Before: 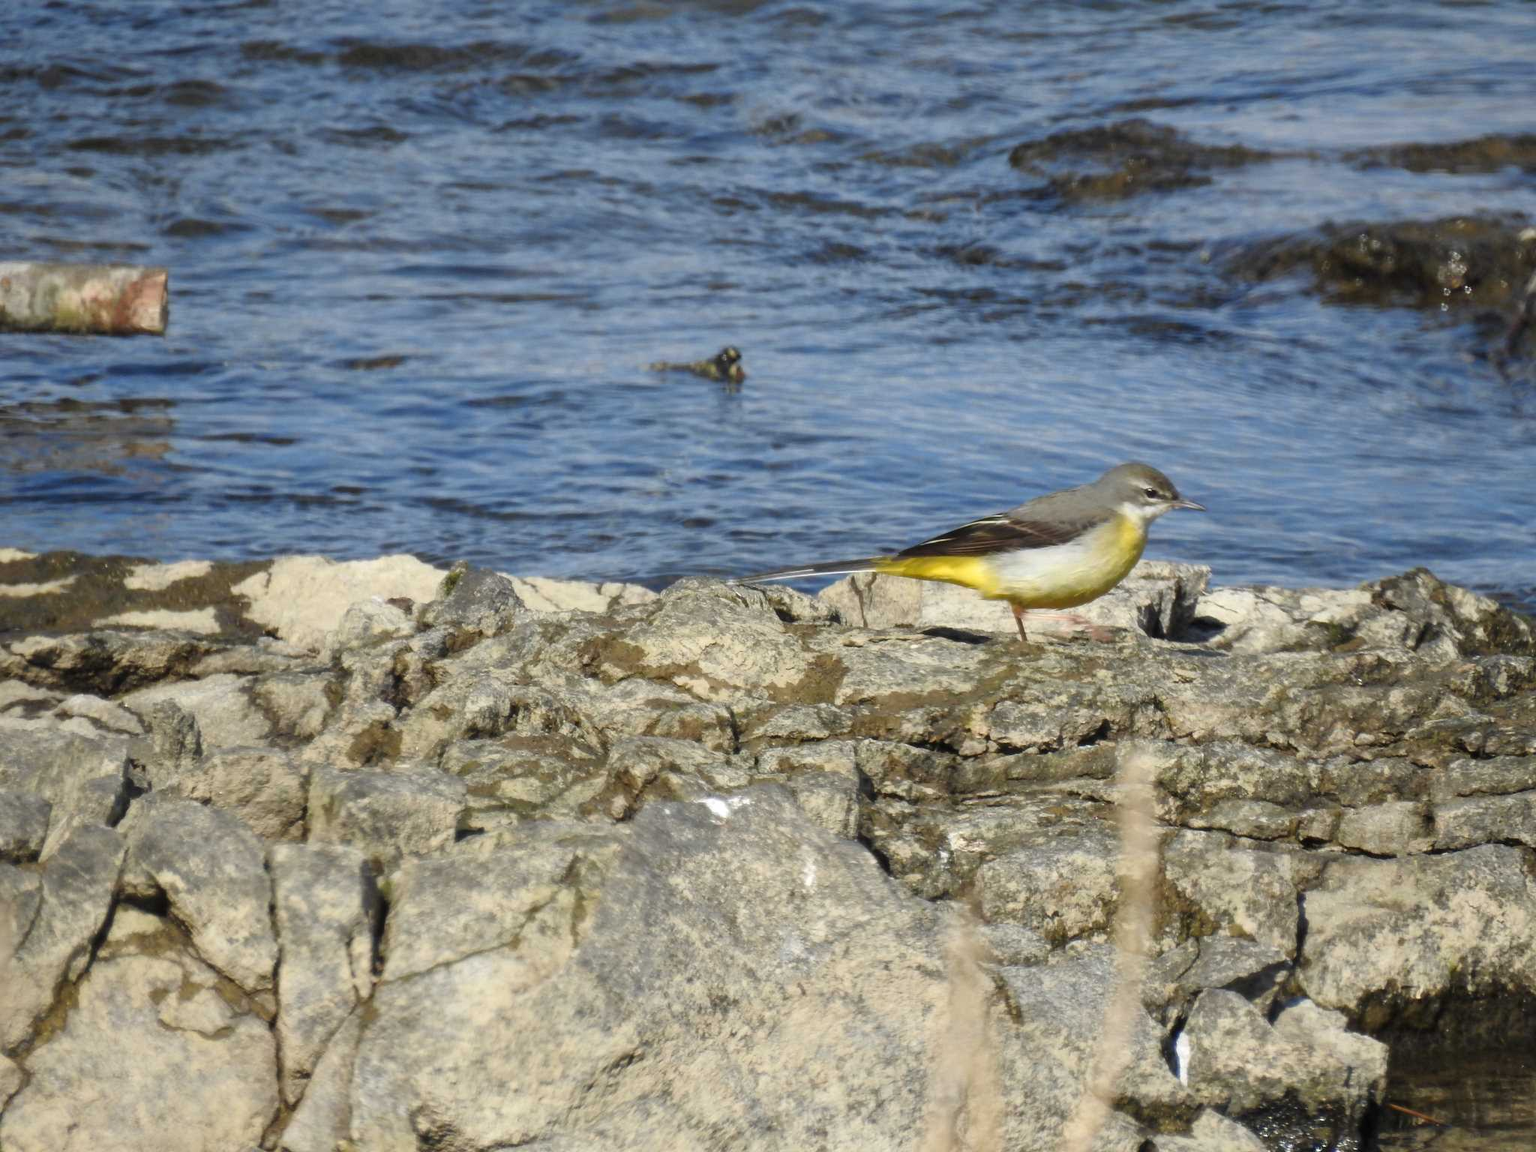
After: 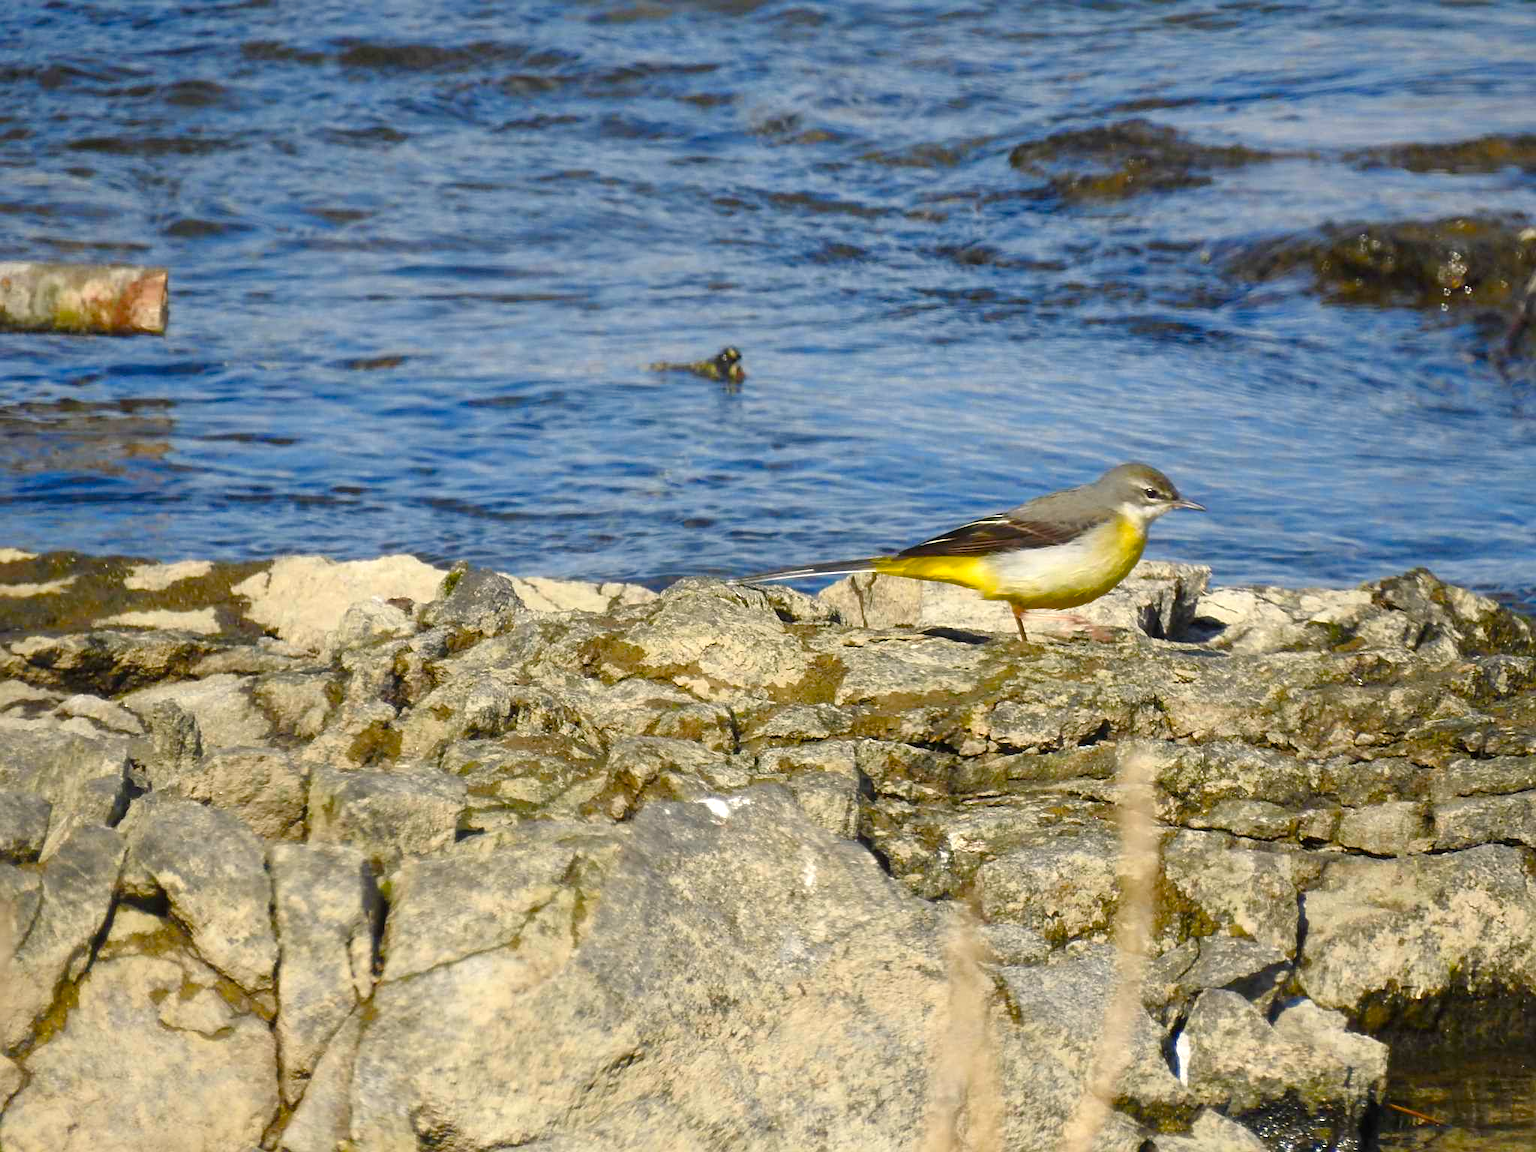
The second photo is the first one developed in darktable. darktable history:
color balance rgb: highlights gain › chroma 2.068%, highlights gain › hue 74.21°, perceptual saturation grading › global saturation 45.395%, perceptual saturation grading › highlights -25.67%, perceptual saturation grading › shadows 49.31%
sharpen: on, module defaults
exposure: exposure 0.195 EV, compensate highlight preservation false
